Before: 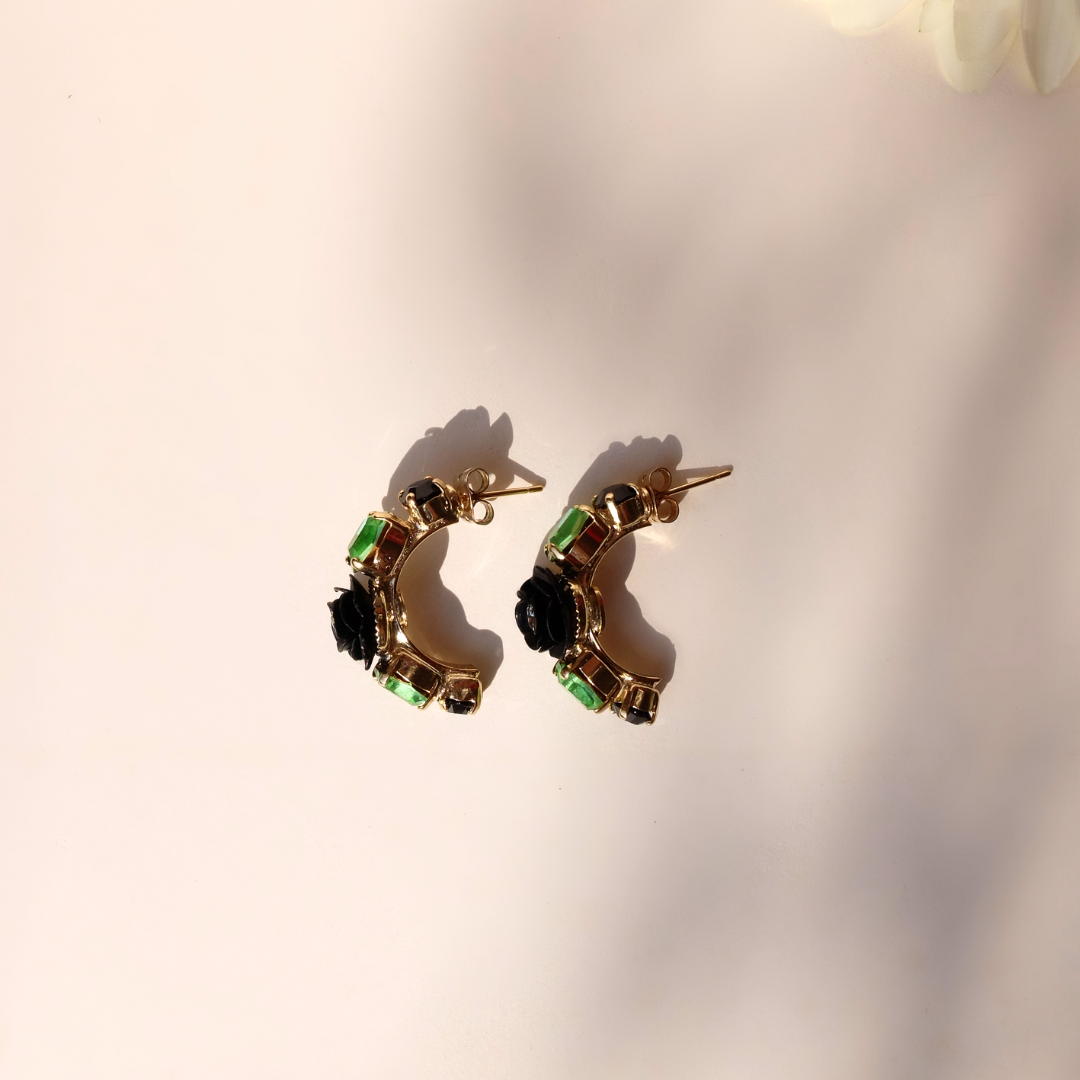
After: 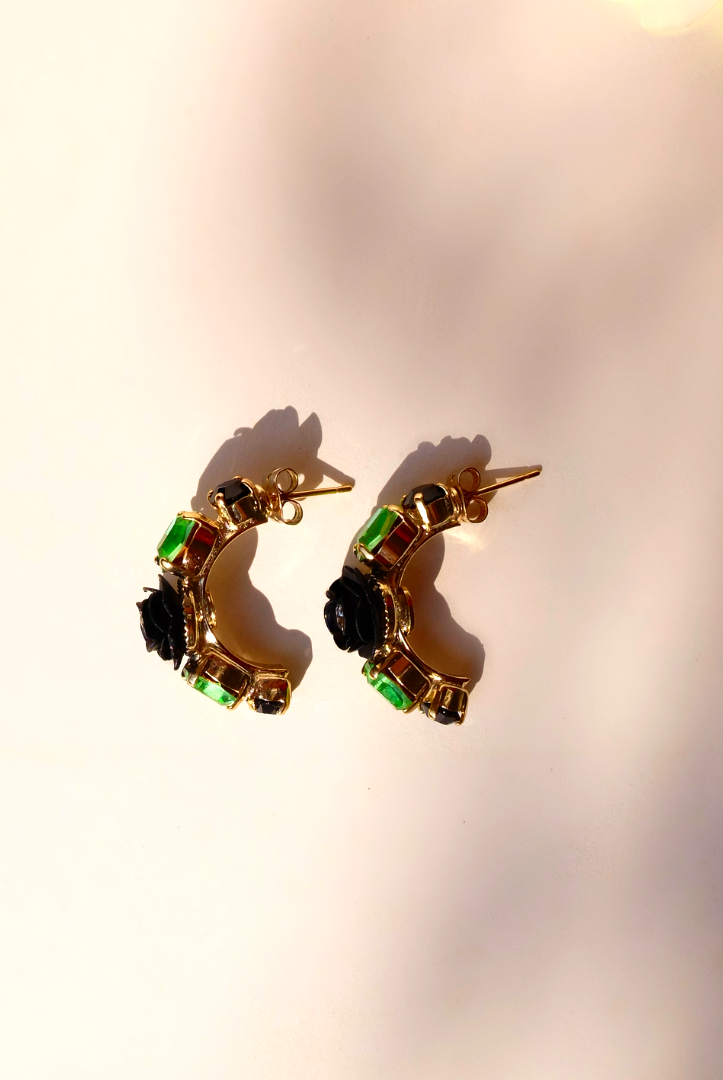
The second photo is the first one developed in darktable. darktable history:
crop and rotate: left 17.812%, right 15.216%
haze removal: compatibility mode true, adaptive false
contrast brightness saturation: brightness -0.026, saturation 0.348
levels: mode automatic, levels [0.016, 0.5, 0.996]
exposure: black level correction 0, exposure 0.199 EV, compensate exposure bias true, compensate highlight preservation false
